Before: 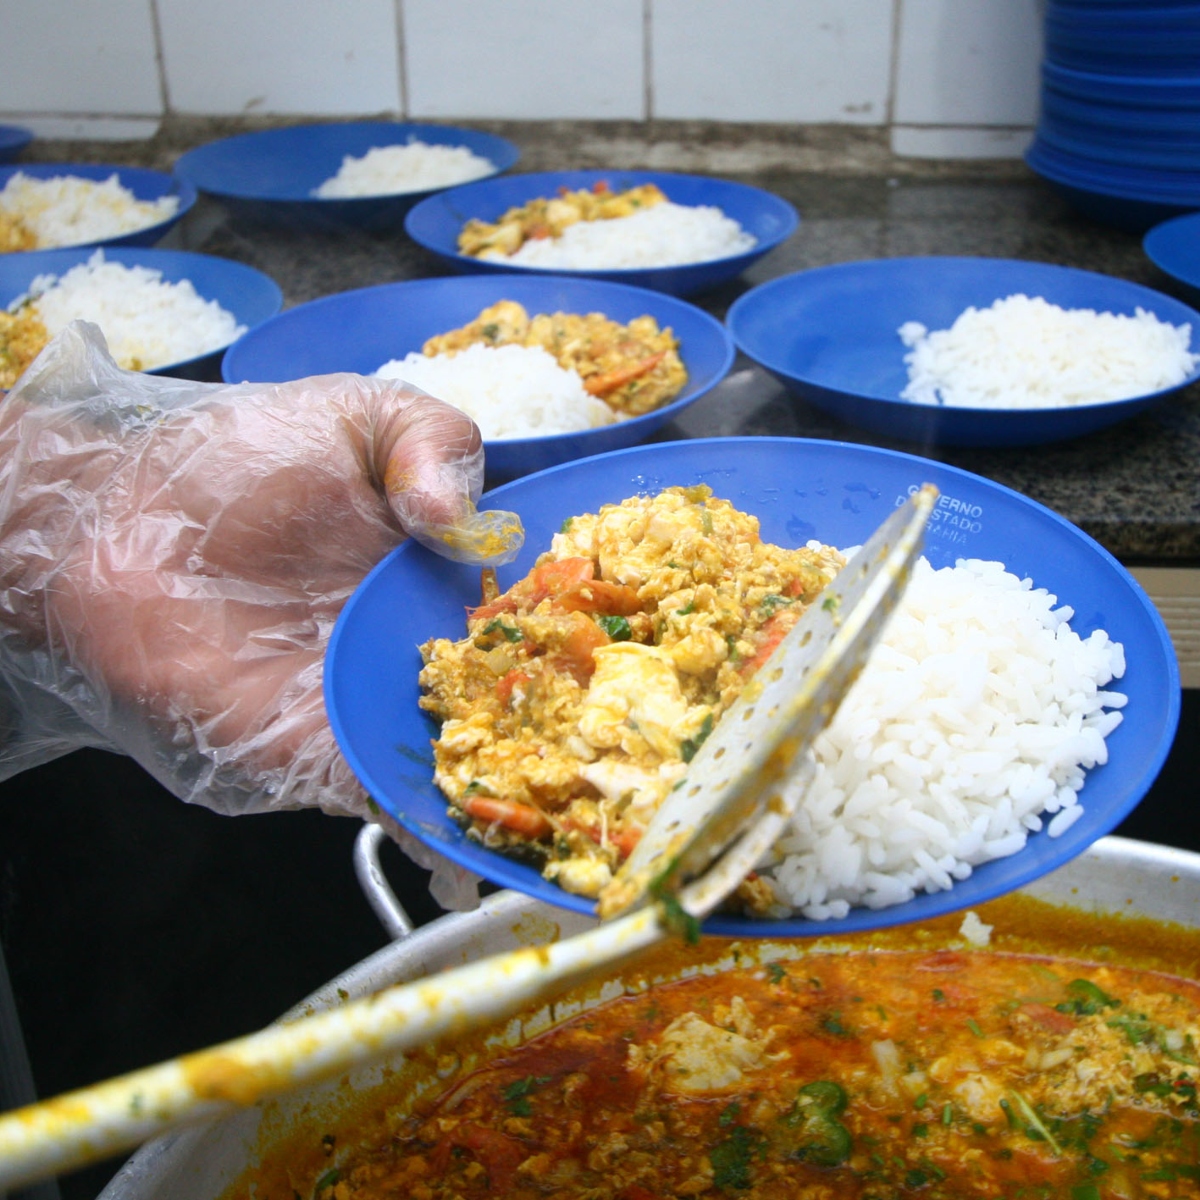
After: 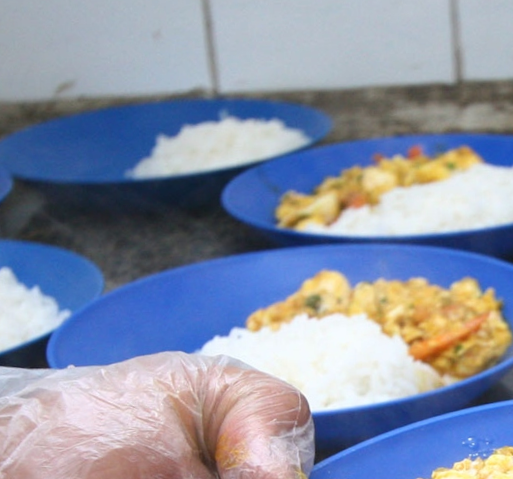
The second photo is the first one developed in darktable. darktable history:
rotate and perspective: rotation -3.18°, automatic cropping off
crop: left 15.452%, top 5.459%, right 43.956%, bottom 56.62%
